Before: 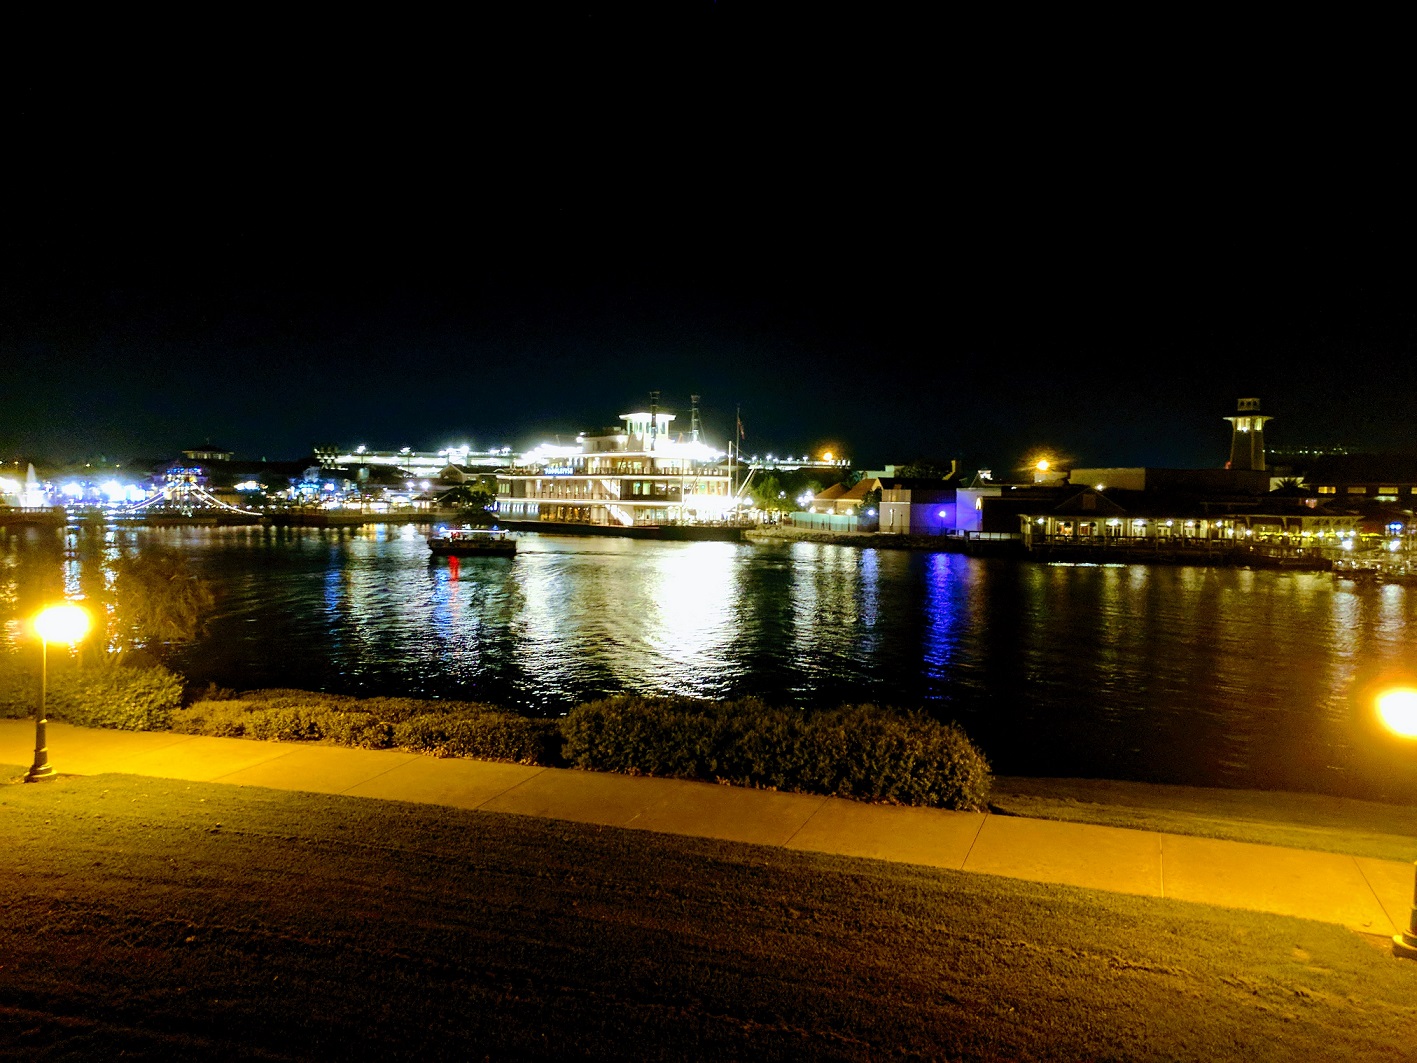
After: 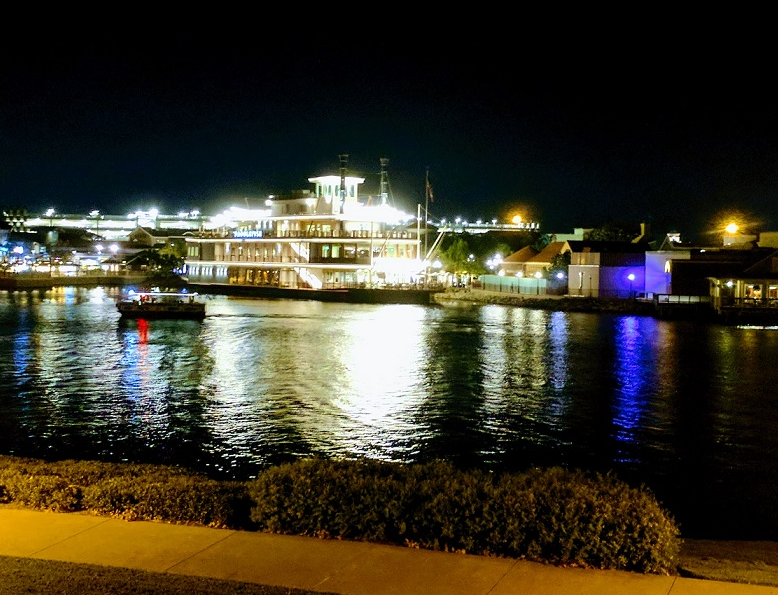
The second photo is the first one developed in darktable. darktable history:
crop and rotate: left 21.977%, top 22.313%, right 23.061%, bottom 21.673%
